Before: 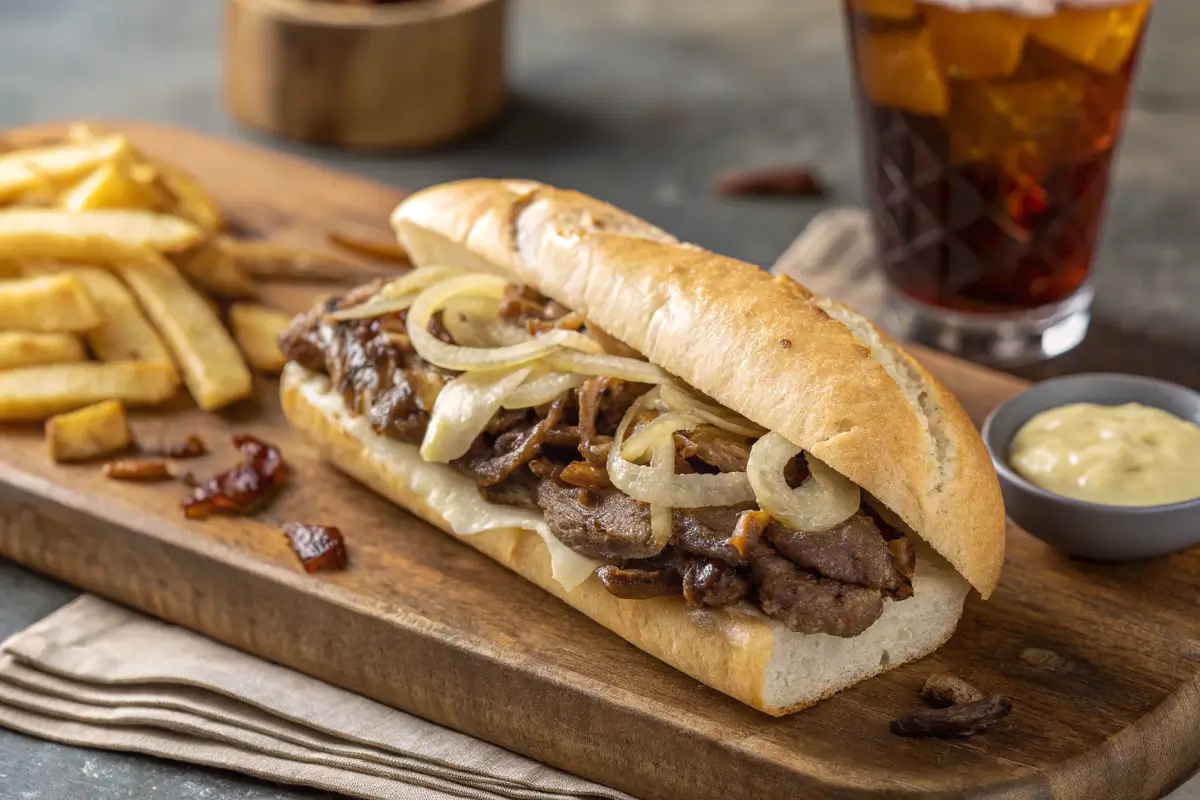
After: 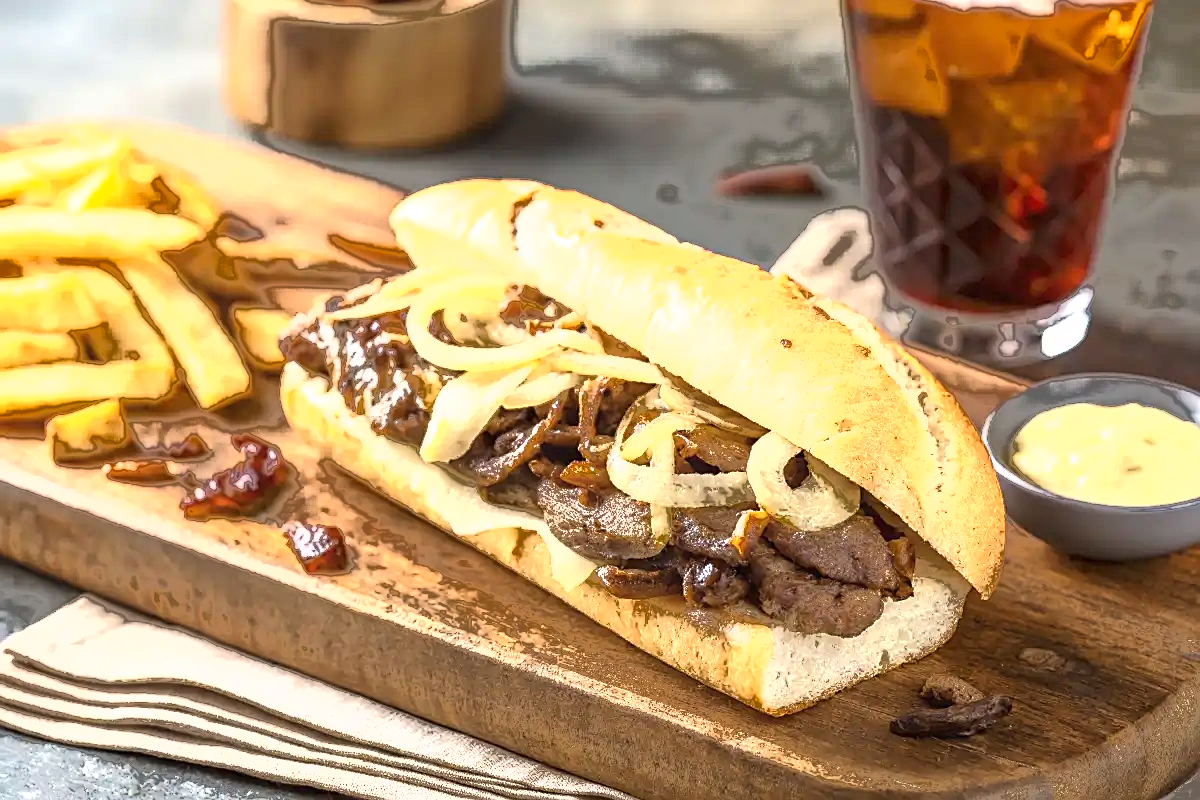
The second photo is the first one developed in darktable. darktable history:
sharpen: amount 0.6
exposure: black level correction 0, exposure 1.2 EV, compensate exposure bias true, compensate highlight preservation false
fill light: exposure -0.73 EV, center 0.69, width 2.2
